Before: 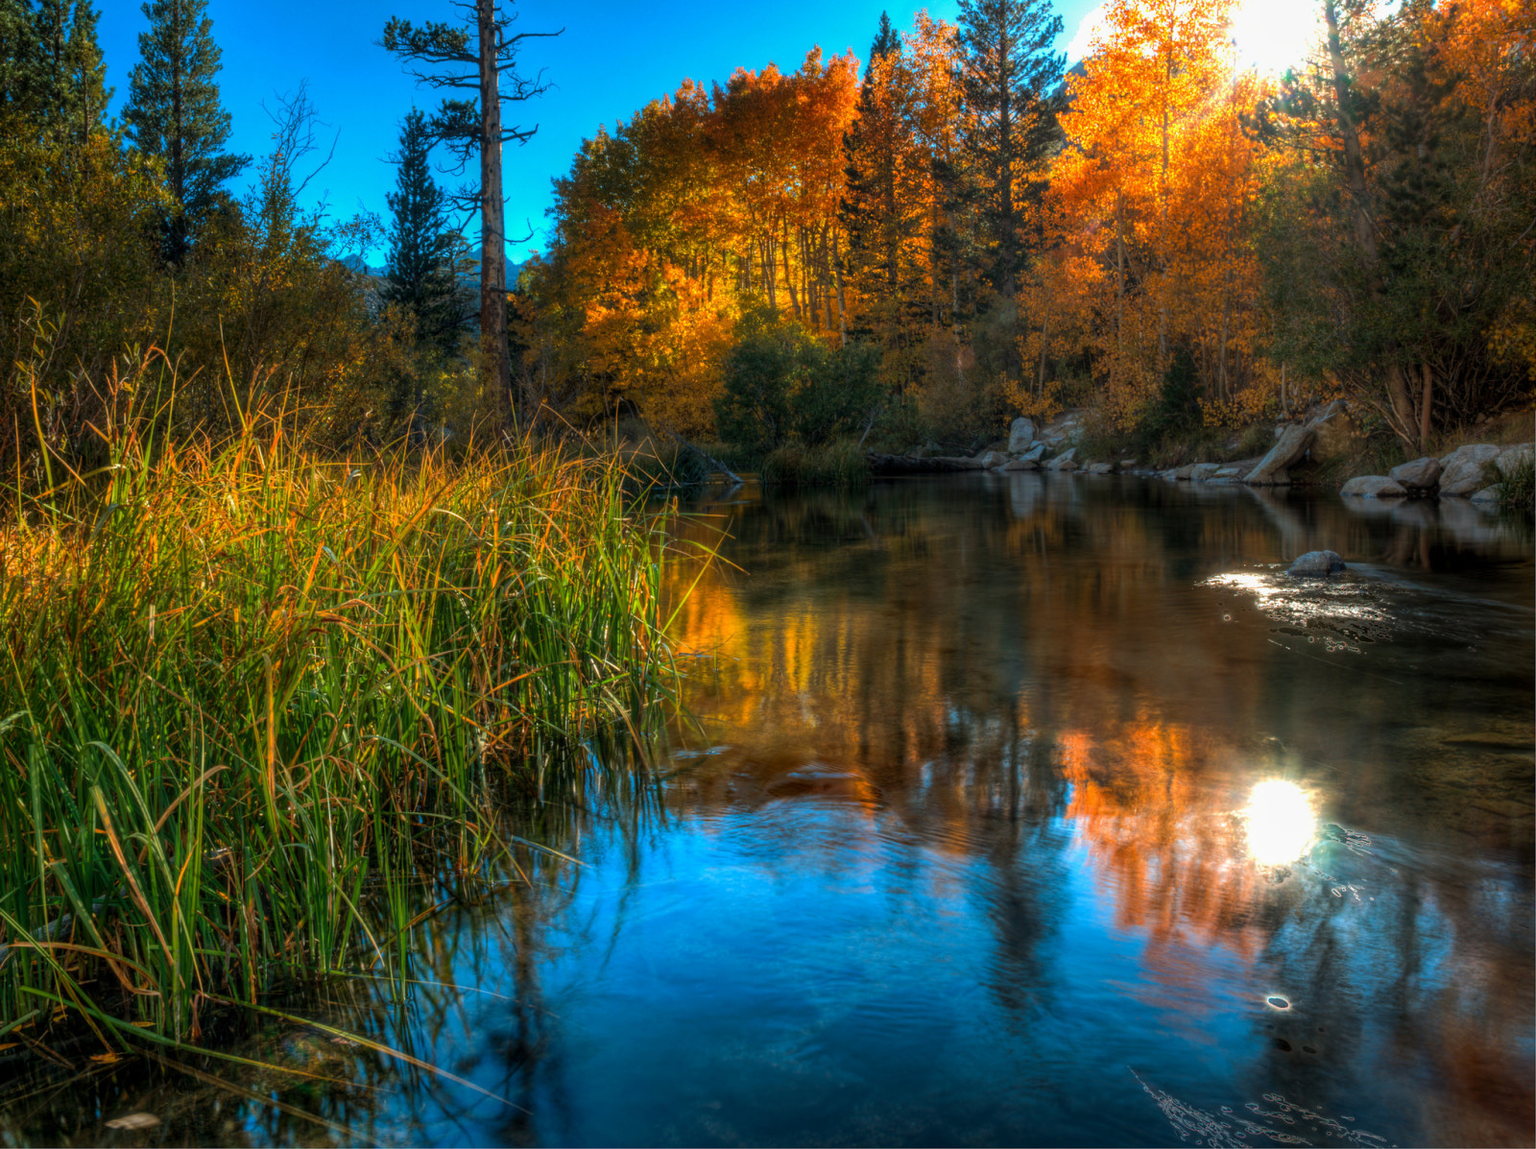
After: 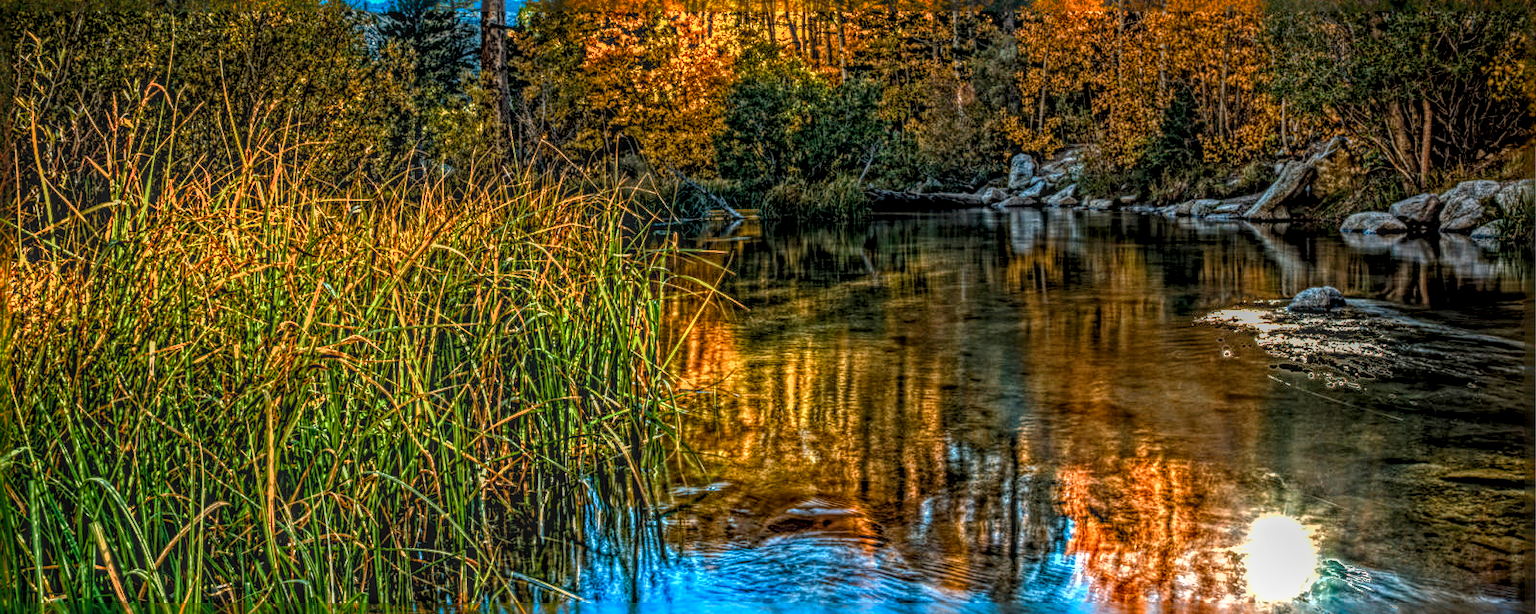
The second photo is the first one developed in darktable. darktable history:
color balance rgb: perceptual saturation grading › global saturation 25%, perceptual saturation grading › highlights -50%, perceptual saturation grading › shadows 30%, perceptual brilliance grading › global brilliance 12%, global vibrance 20%
local contrast: highlights 0%, shadows 0%, detail 200%, midtone range 0.25
crop and rotate: top 23.043%, bottom 23.437%
sharpen: radius 6.3, amount 1.8, threshold 0
